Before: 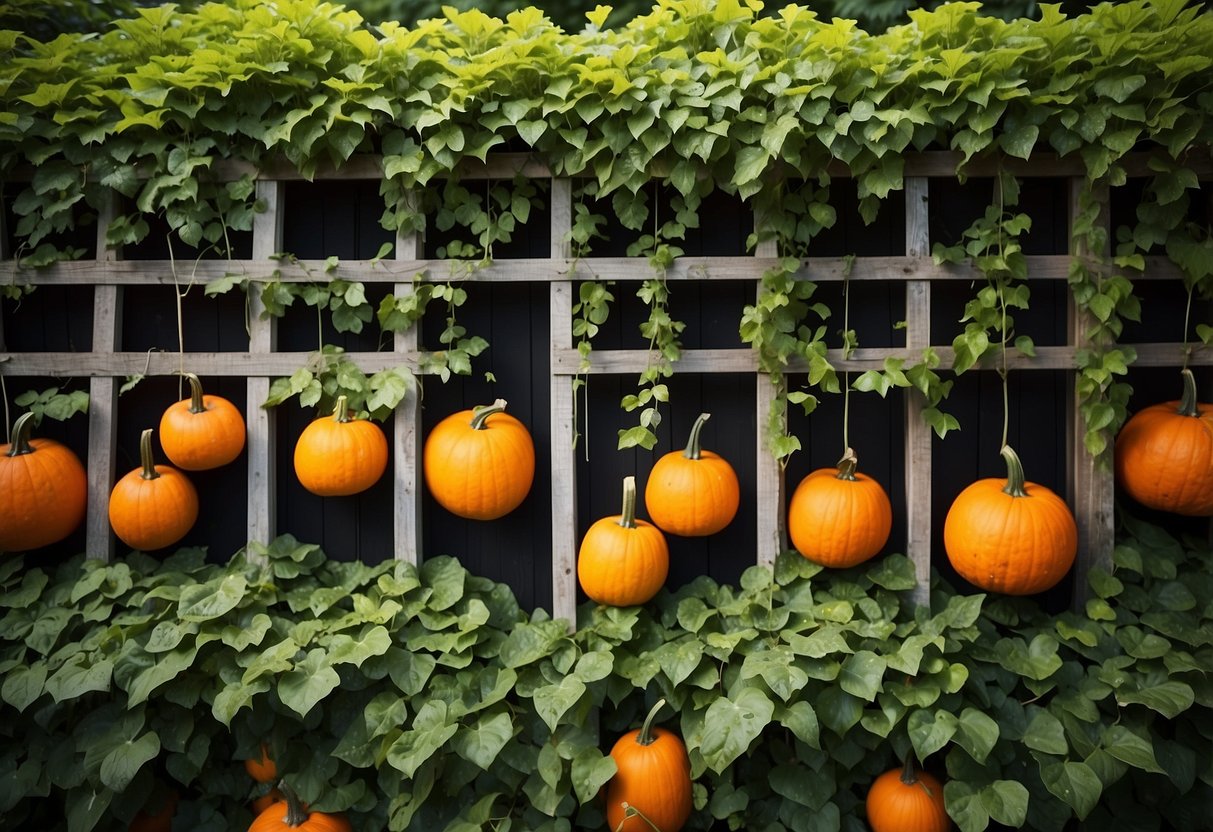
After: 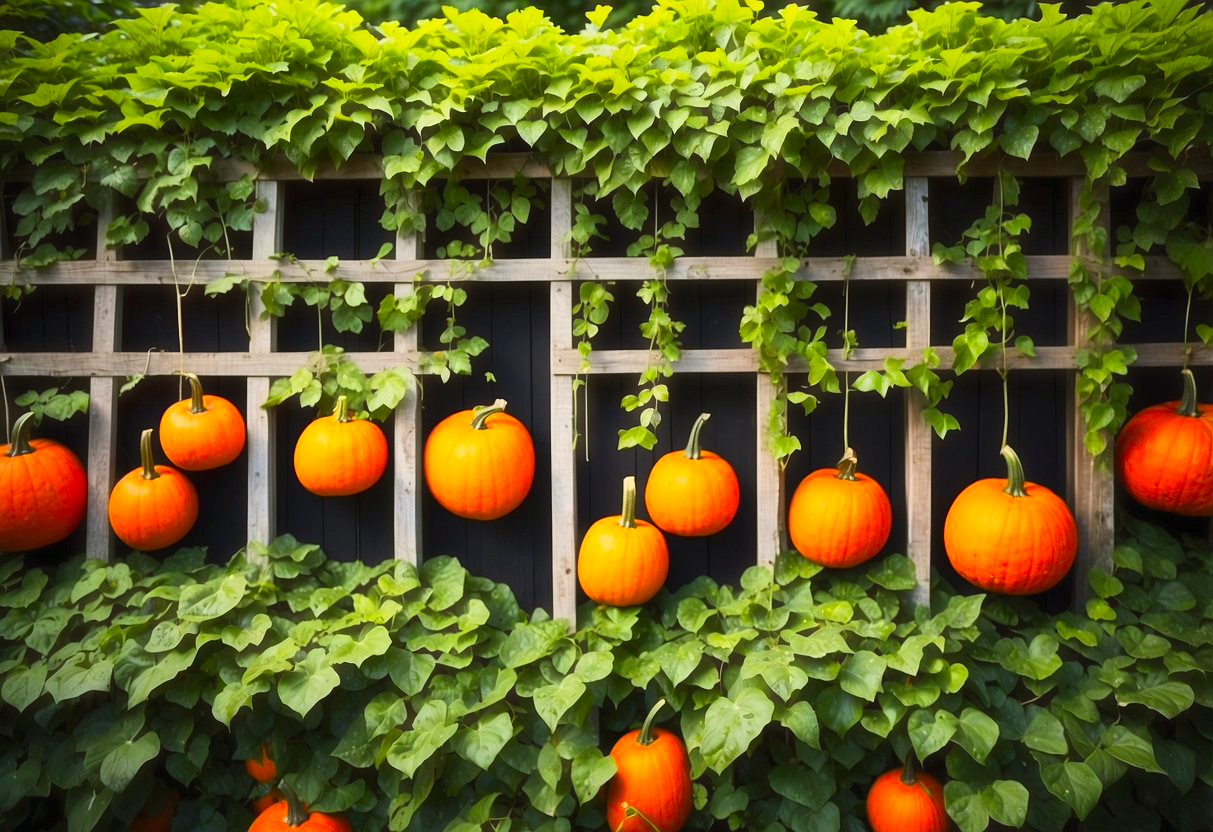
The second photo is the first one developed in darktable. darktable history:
contrast brightness saturation: contrast 0.197, brightness 0.192, saturation 0.784
haze removal: strength -0.106, adaptive false
